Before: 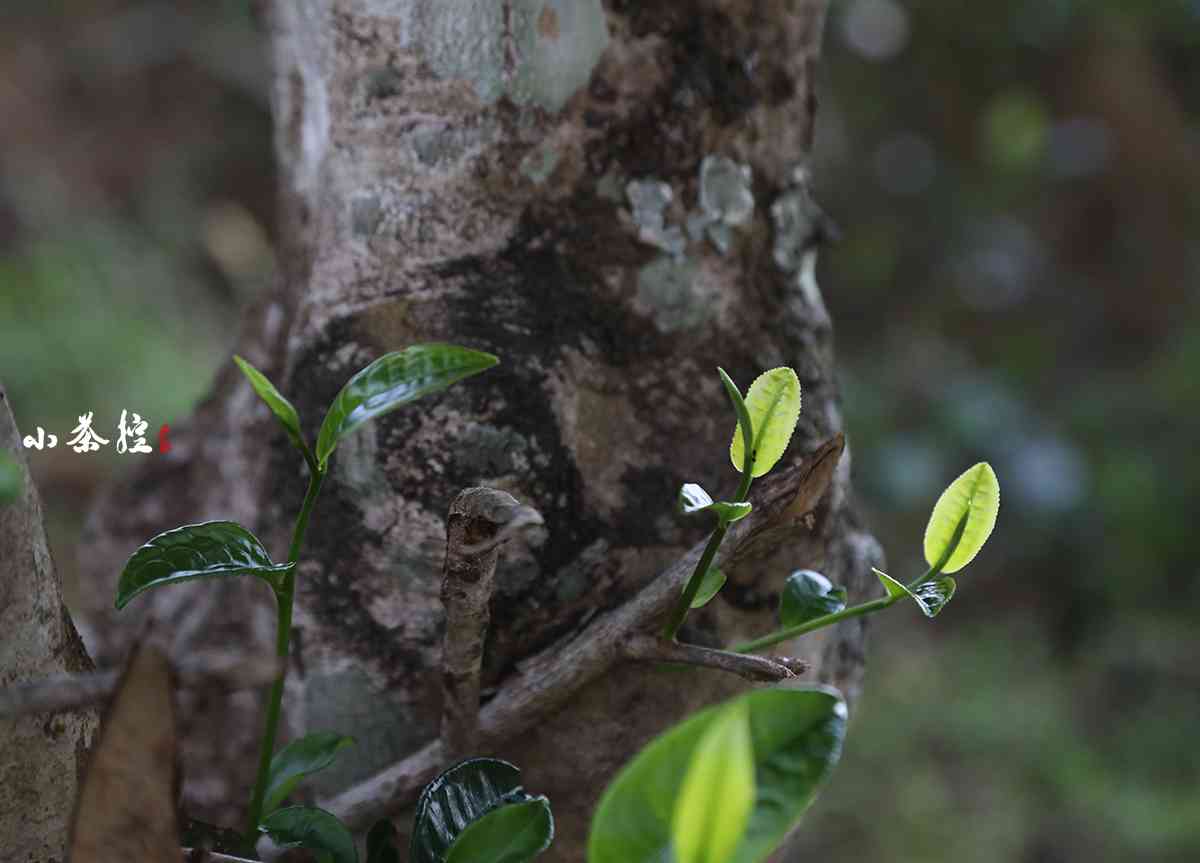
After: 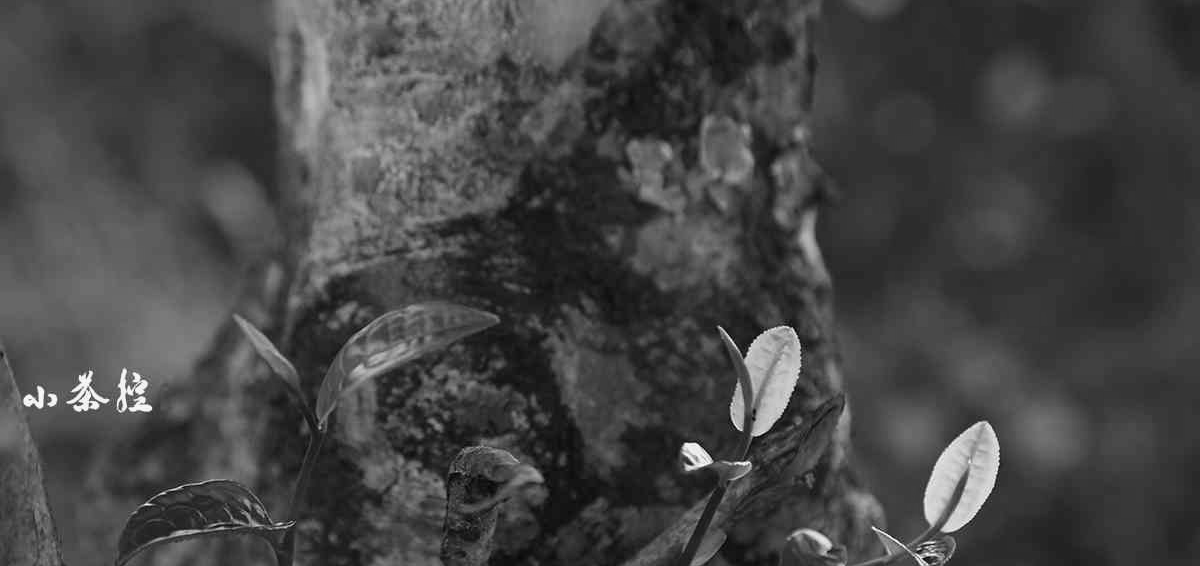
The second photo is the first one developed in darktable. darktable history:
monochrome: a -92.57, b 58.91
exposure: exposure 0.127 EV, compensate highlight preservation false
crop and rotate: top 4.848%, bottom 29.503%
color correction: saturation 0.2
